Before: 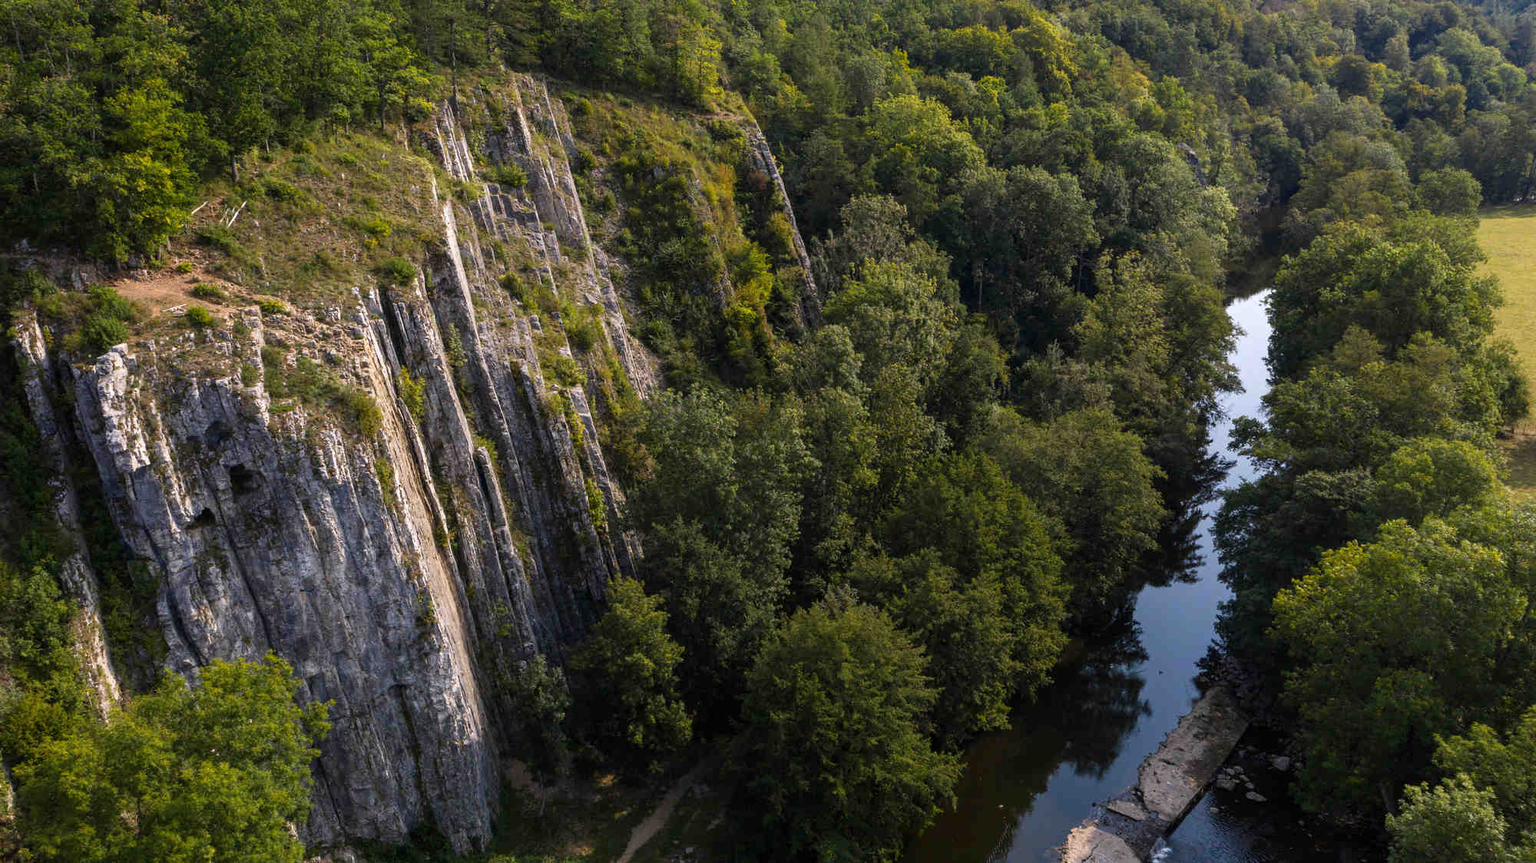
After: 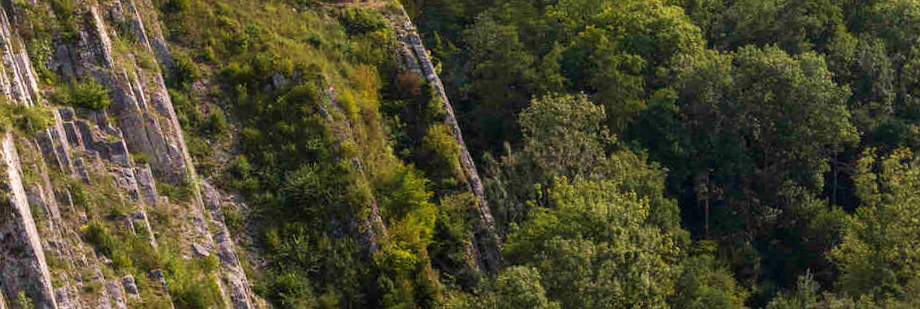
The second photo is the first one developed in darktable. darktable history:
velvia: strength 40%
rotate and perspective: rotation -3.18°, automatic cropping off
crop: left 28.64%, top 16.832%, right 26.637%, bottom 58.055%
